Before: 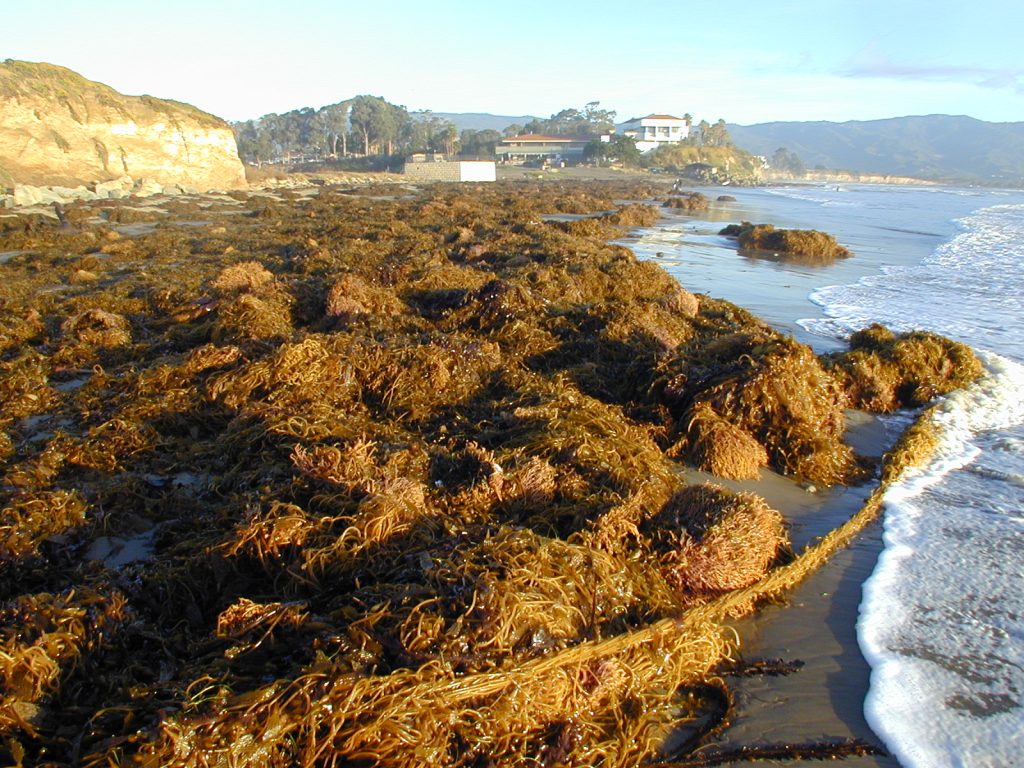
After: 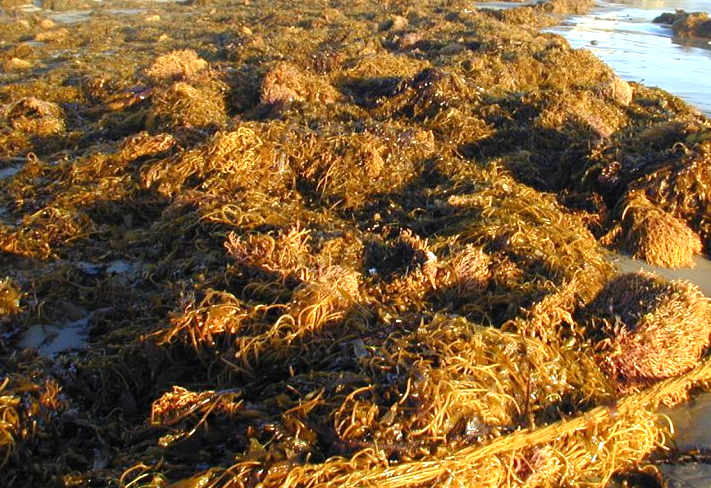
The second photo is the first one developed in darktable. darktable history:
crop: left 6.469%, top 27.66%, right 24.074%, bottom 8.675%
exposure: black level correction 0, exposure 0.693 EV, compensate exposure bias true, compensate highlight preservation false
